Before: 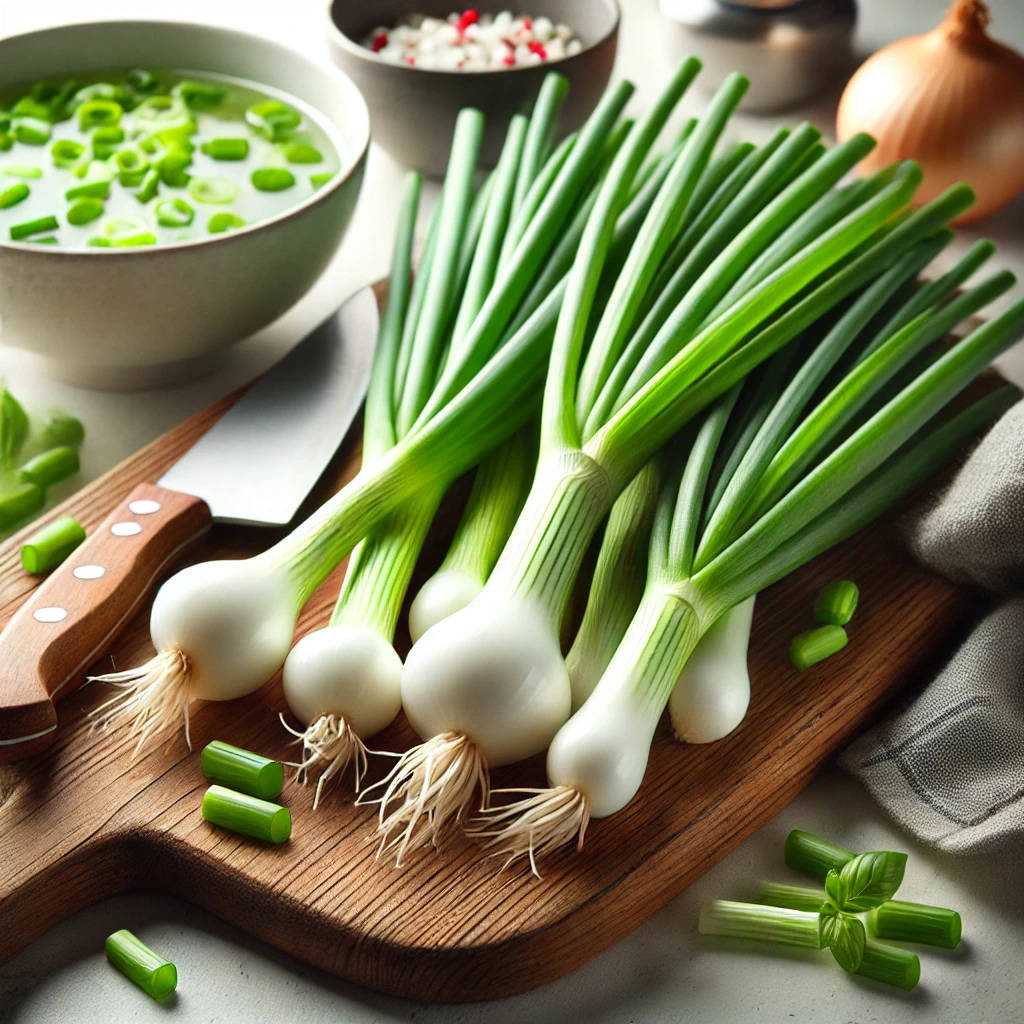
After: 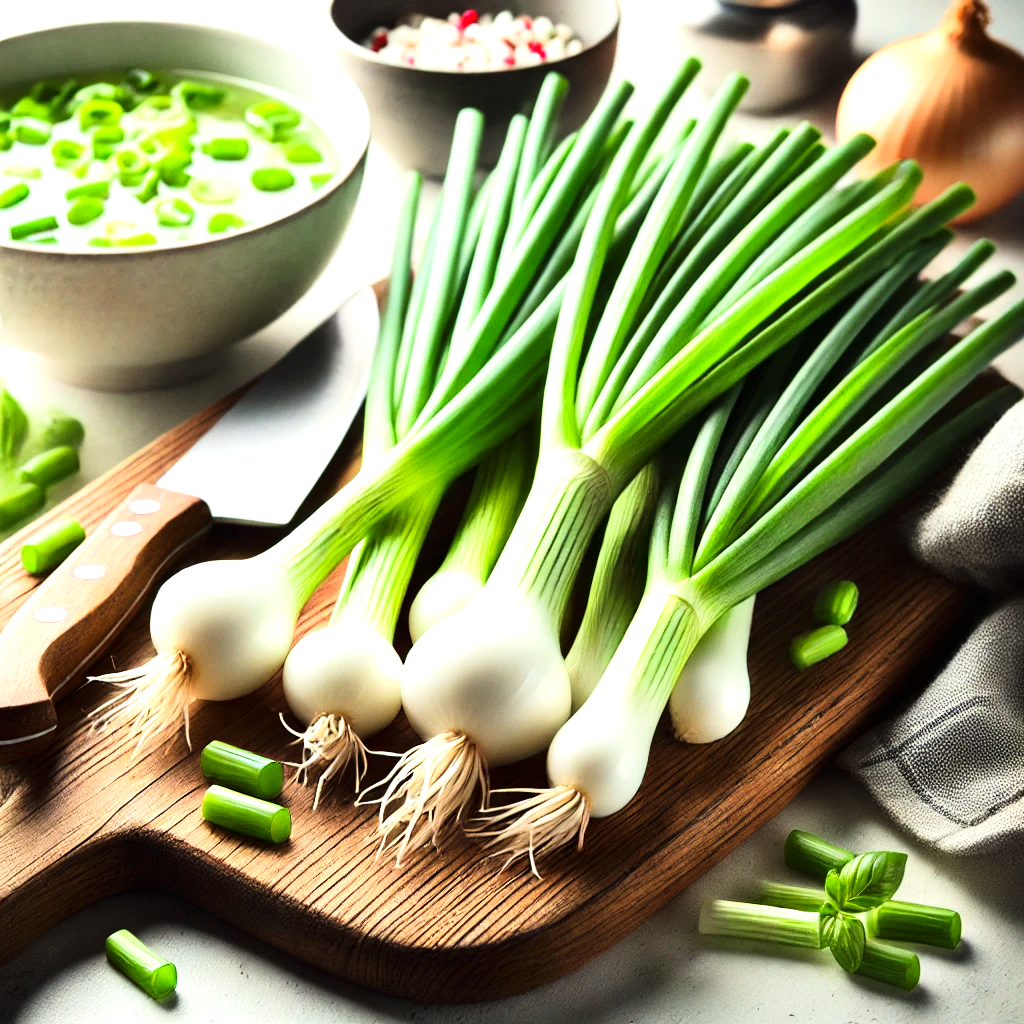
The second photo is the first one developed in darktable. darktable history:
exposure: black level correction 0.001, exposure 0.675 EV, compensate highlight preservation false
tone curve: curves: ch0 [(0, 0) (0.195, 0.109) (0.751, 0.848) (1, 1)], color space Lab, linked channels, preserve colors none
